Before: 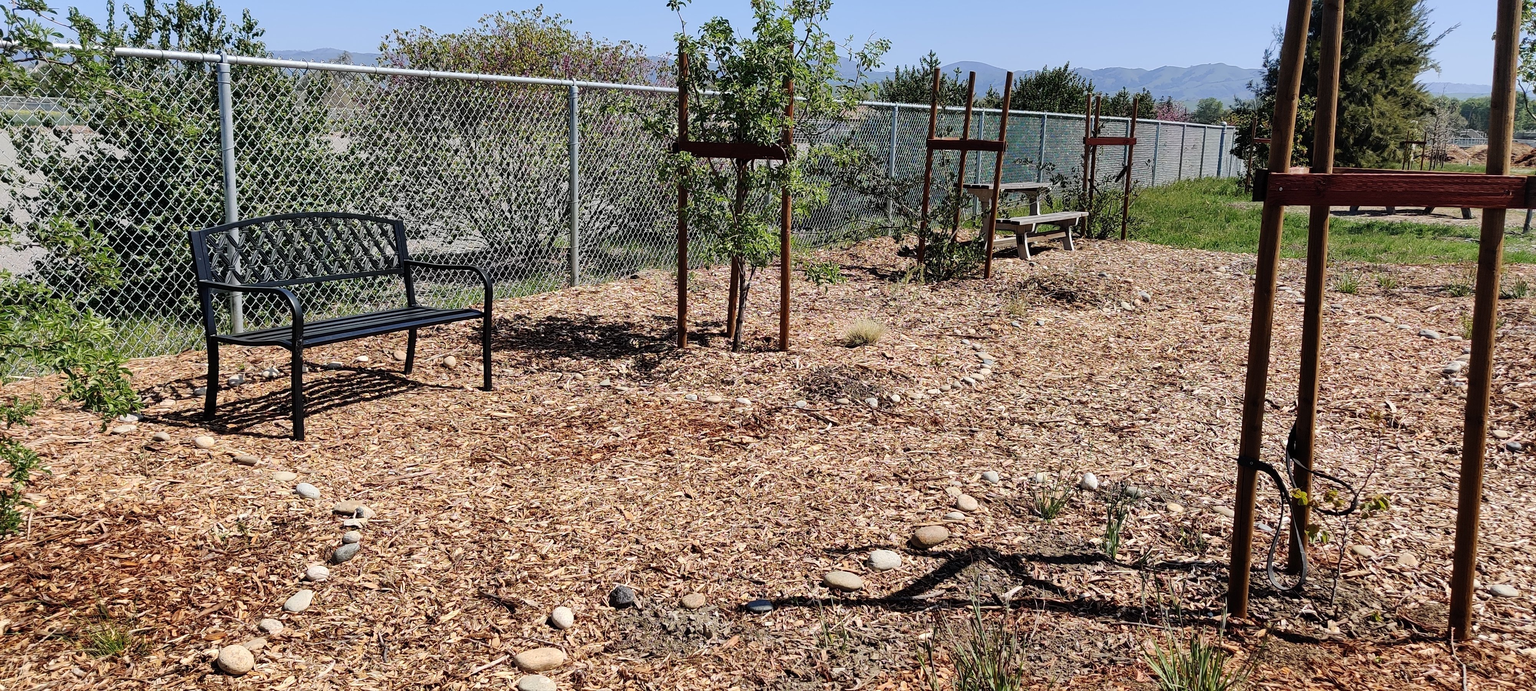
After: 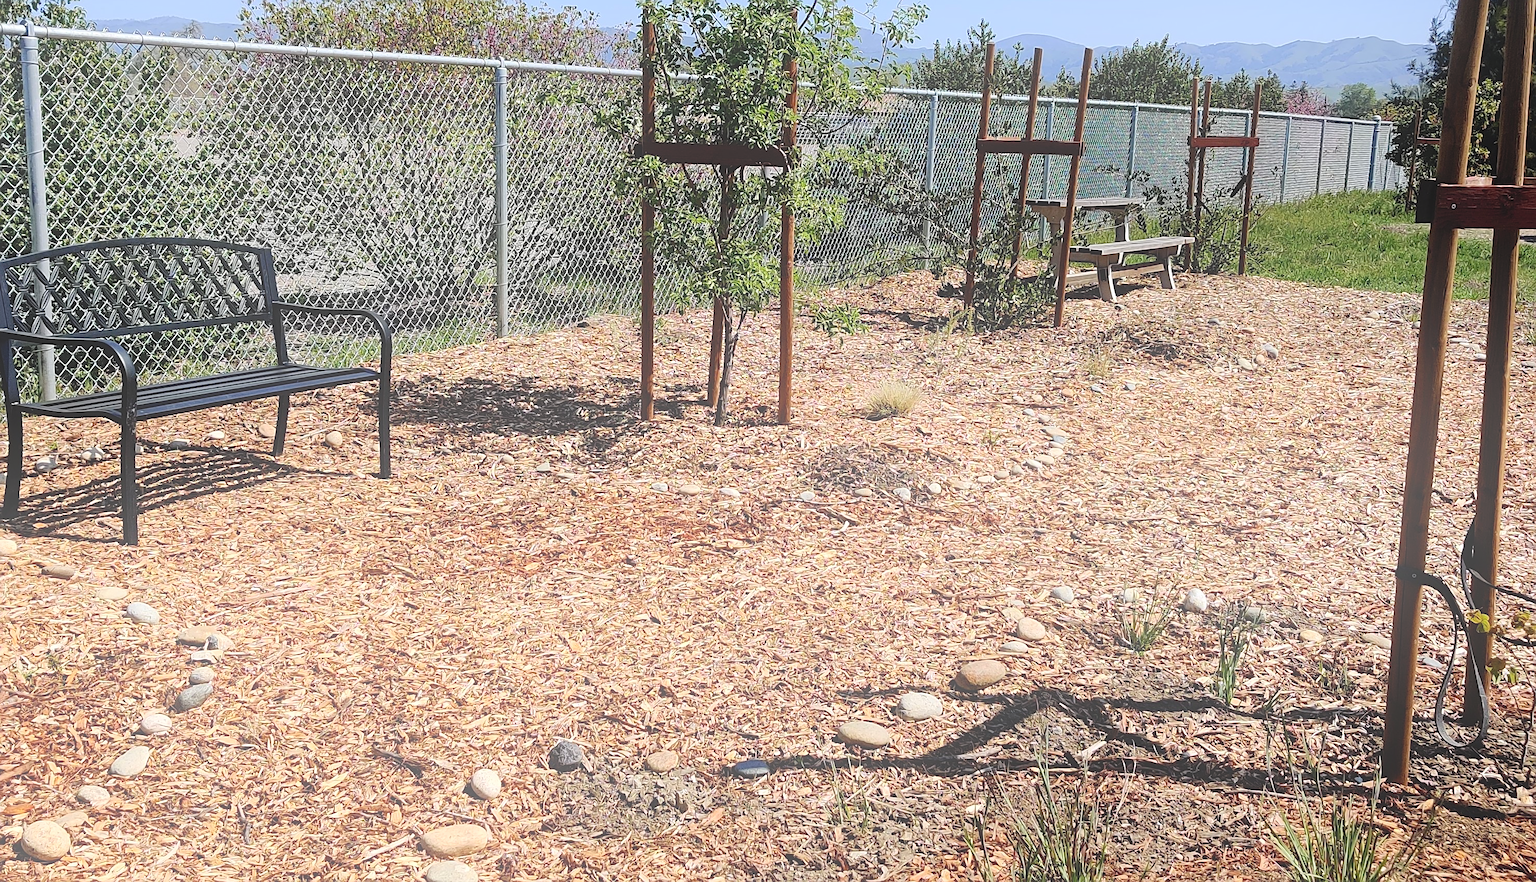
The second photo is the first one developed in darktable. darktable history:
sharpen: on, module defaults
bloom: size 38%, threshold 95%, strength 30%
crop and rotate: left 13.15%, top 5.251%, right 12.609%
